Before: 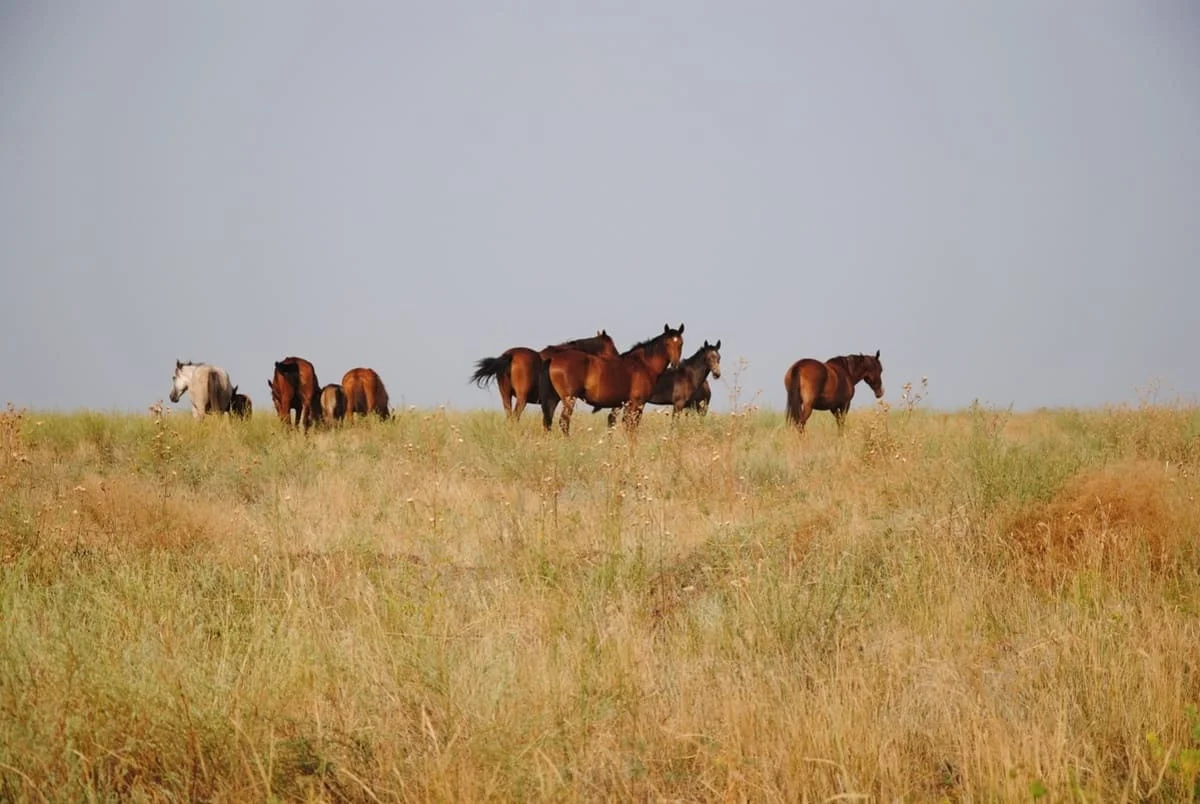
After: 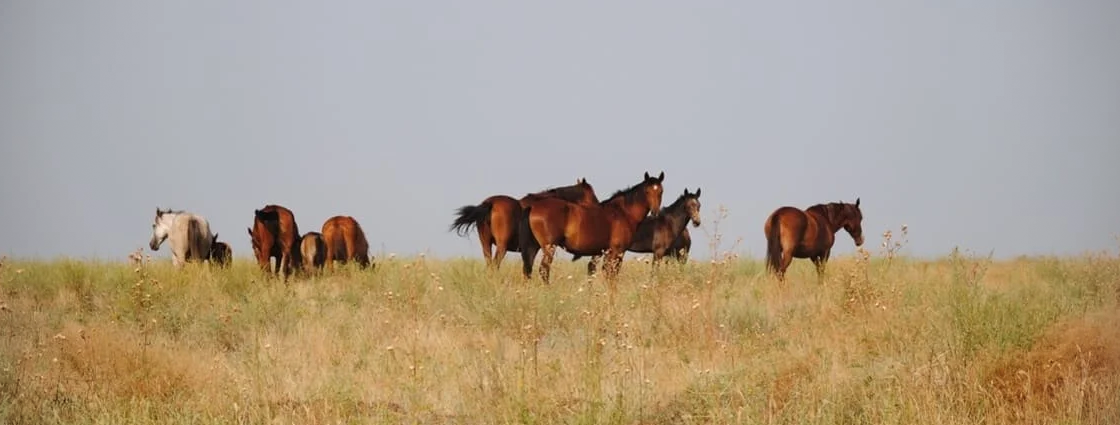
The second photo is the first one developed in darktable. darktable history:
vignetting: fall-off radius 60.59%, dithering 8-bit output
crop: left 1.747%, top 18.932%, right 4.846%, bottom 28.13%
